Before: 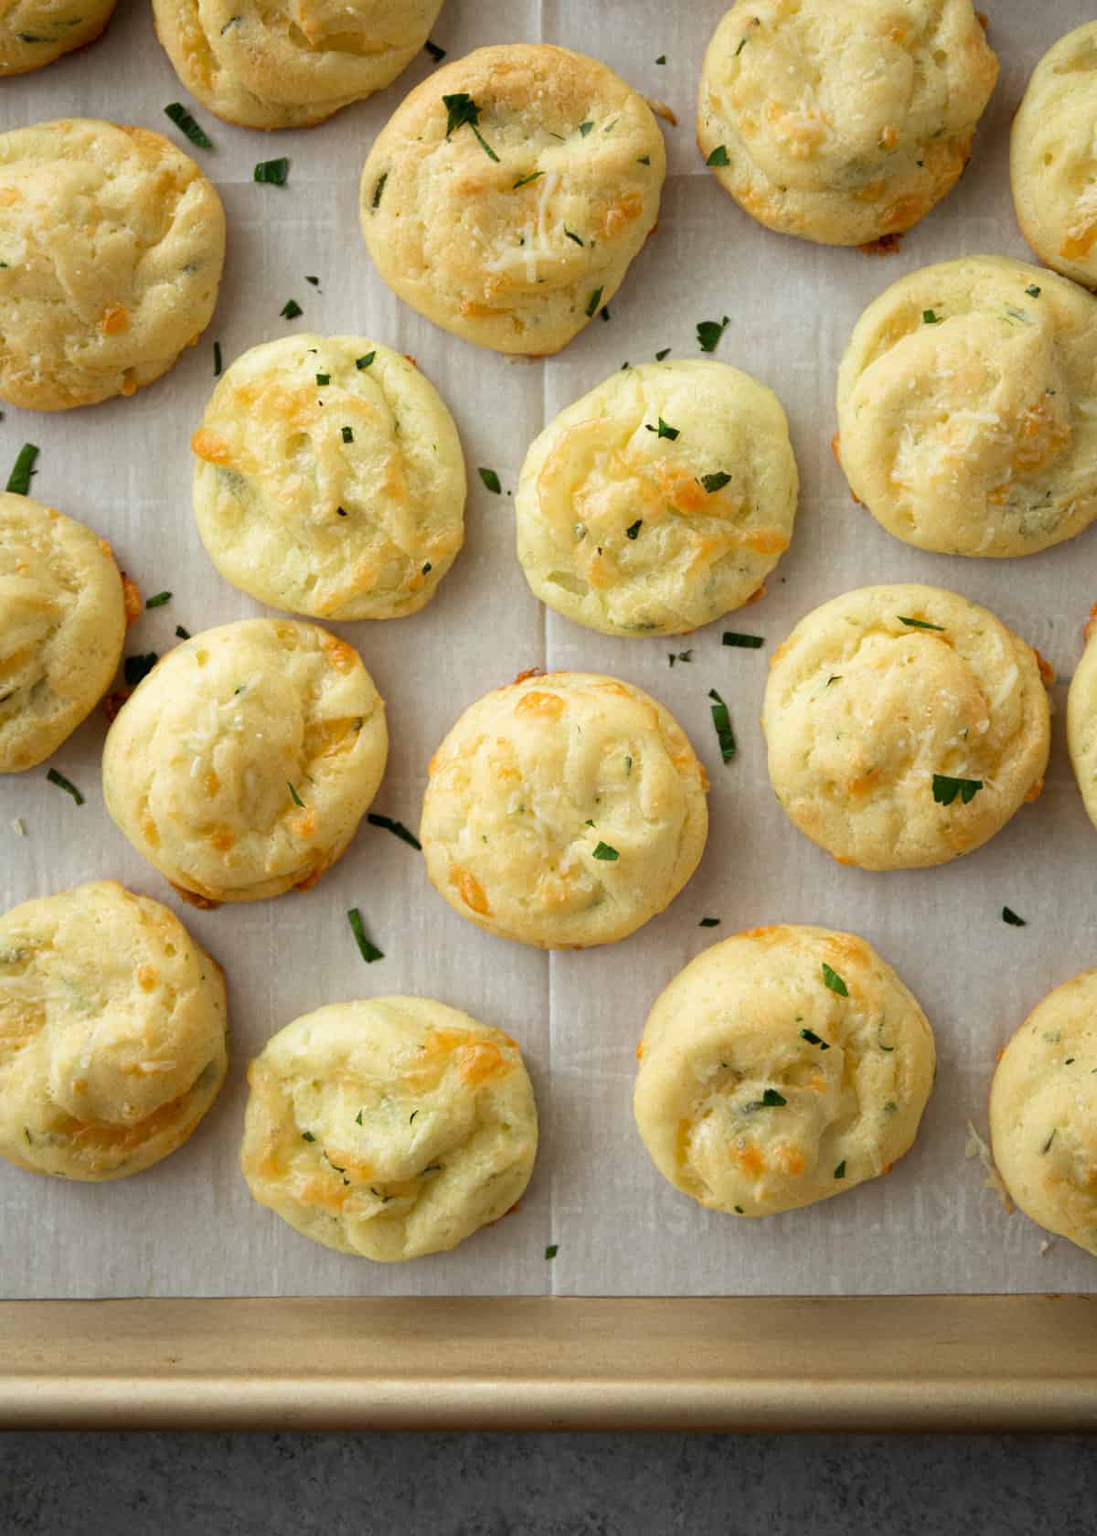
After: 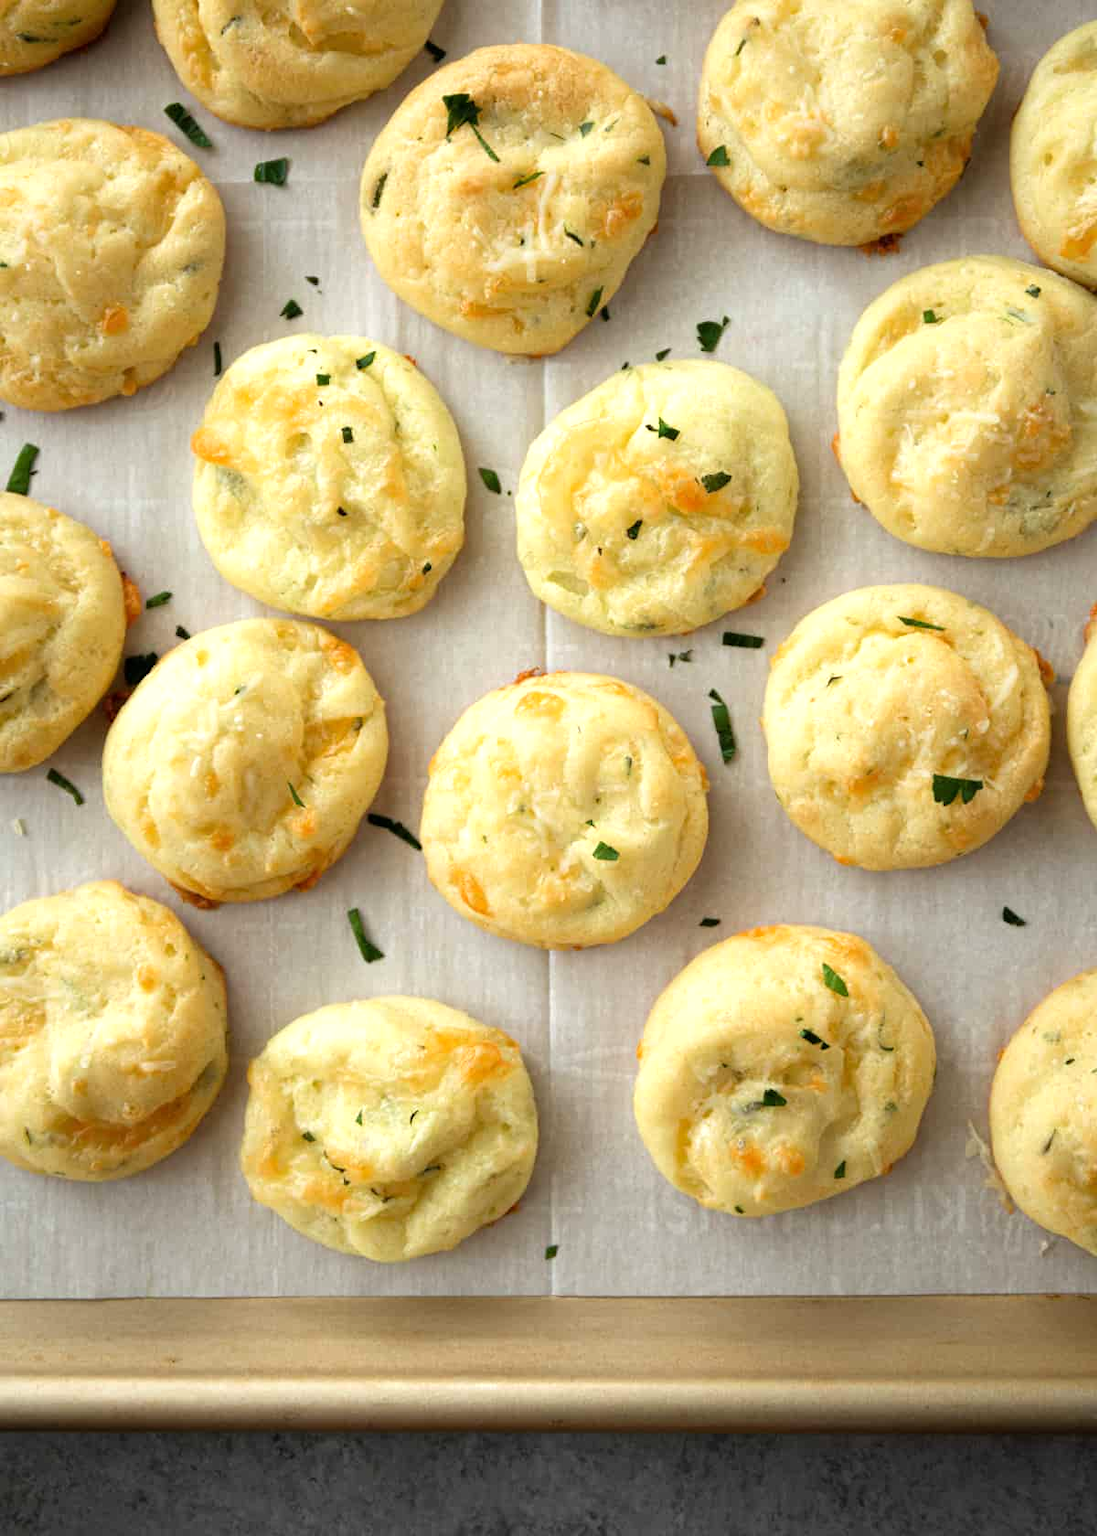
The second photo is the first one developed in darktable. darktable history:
tone equalizer: -8 EV -0.447 EV, -7 EV -0.402 EV, -6 EV -0.345 EV, -5 EV -0.187 EV, -3 EV 0.197 EV, -2 EV 0.335 EV, -1 EV 0.365 EV, +0 EV 0.413 EV
